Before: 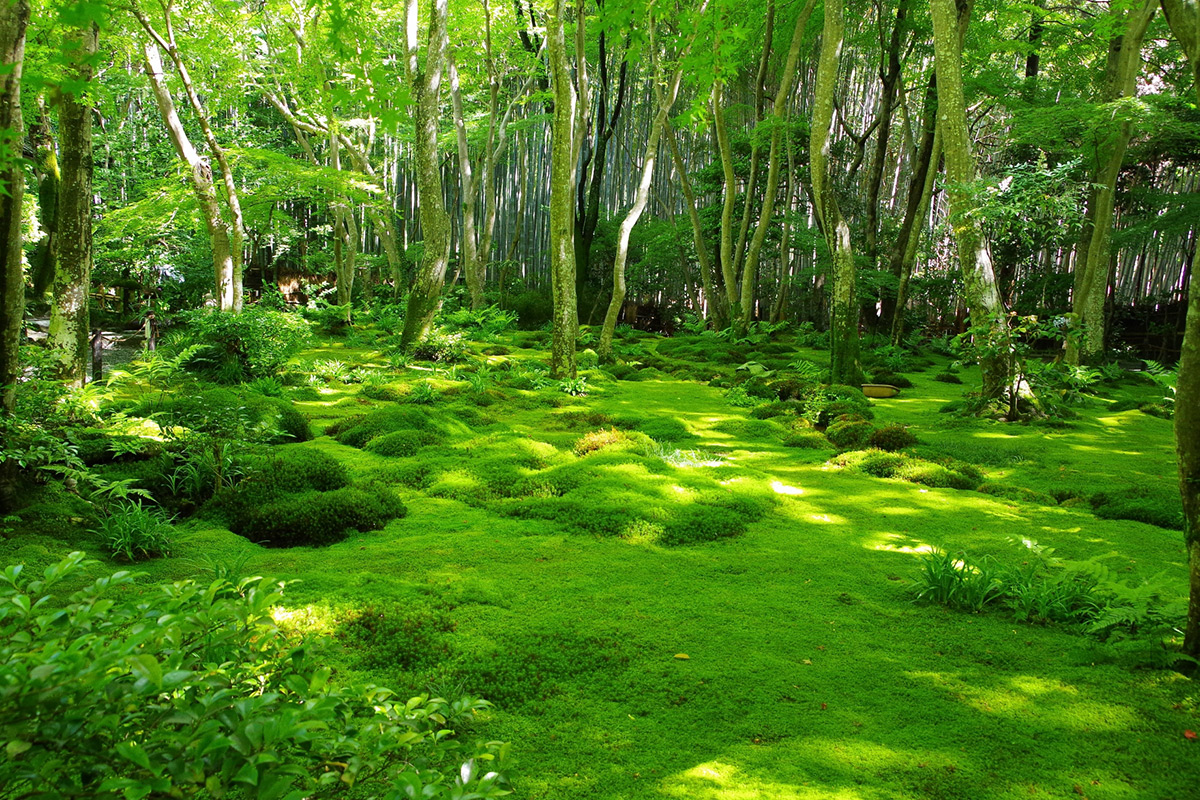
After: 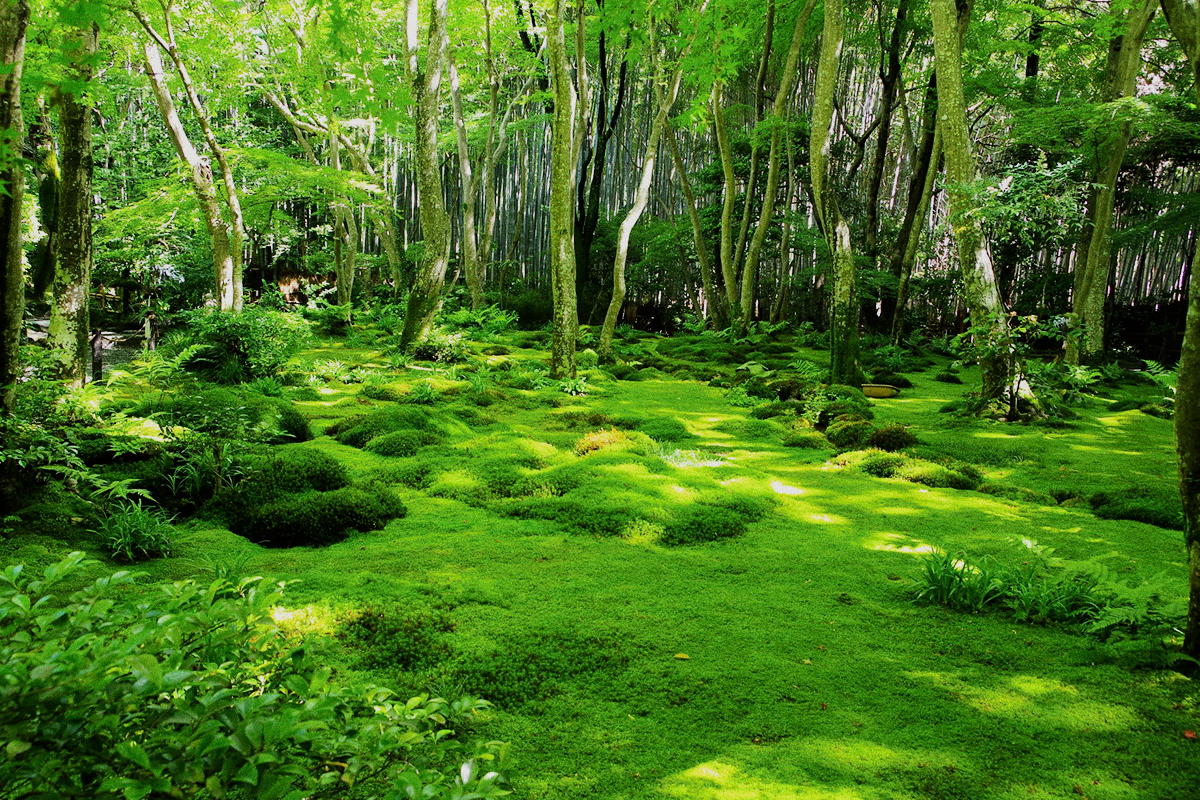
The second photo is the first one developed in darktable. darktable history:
grain: coarseness 0.09 ISO
filmic rgb: black relative exposure -7.5 EV, white relative exposure 5 EV, hardness 3.31, contrast 1.3, contrast in shadows safe
